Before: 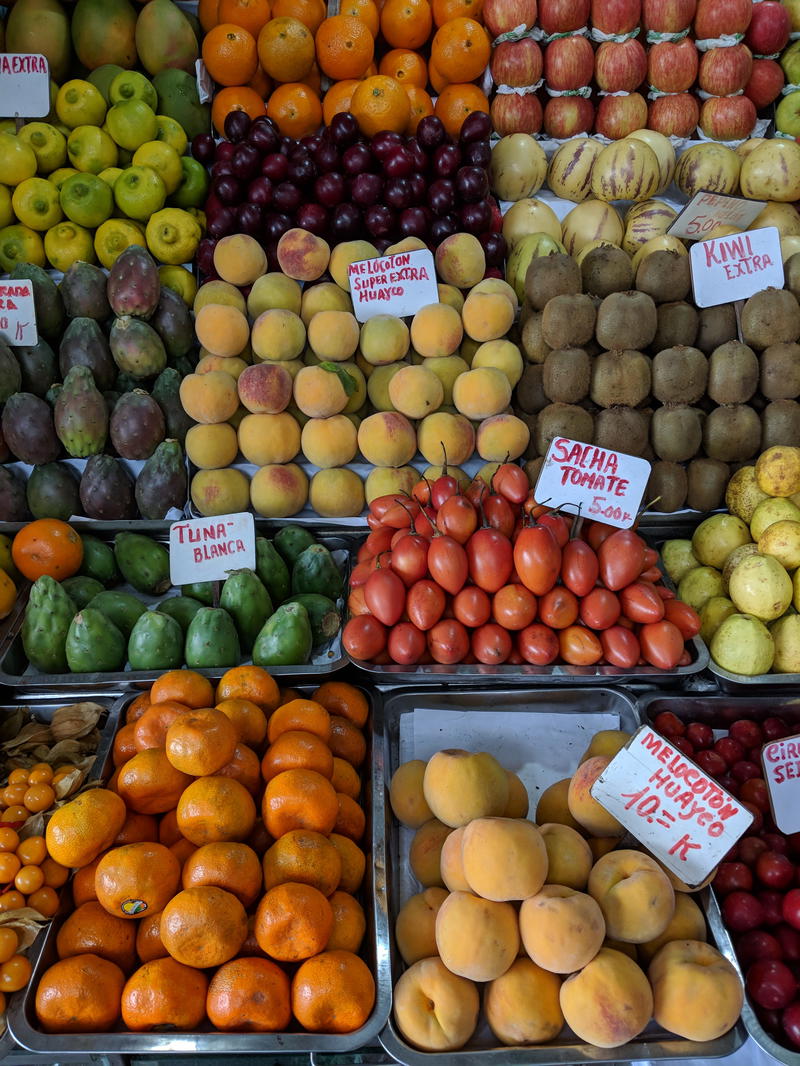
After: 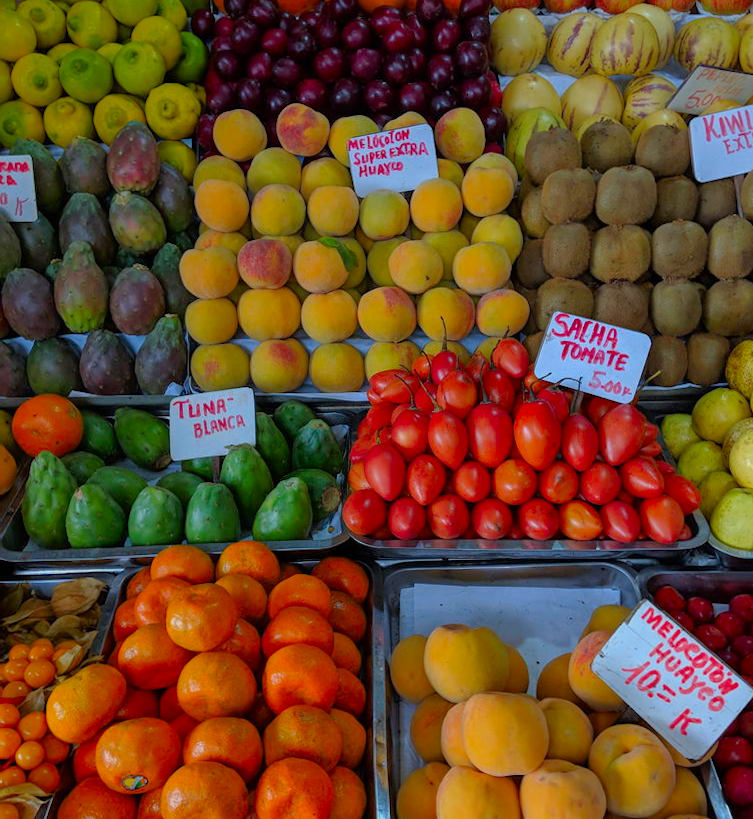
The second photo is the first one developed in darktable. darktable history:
contrast brightness saturation: saturation 0.509
crop and rotate: angle 0.099°, top 11.703%, right 5.573%, bottom 11.279%
tone equalizer: -8 EV 0.22 EV, -7 EV 0.455 EV, -6 EV 0.386 EV, -5 EV 0.26 EV, -3 EV -0.268 EV, -2 EV -0.444 EV, -1 EV -0.391 EV, +0 EV -0.223 EV, edges refinement/feathering 500, mask exposure compensation -1.57 EV, preserve details no
